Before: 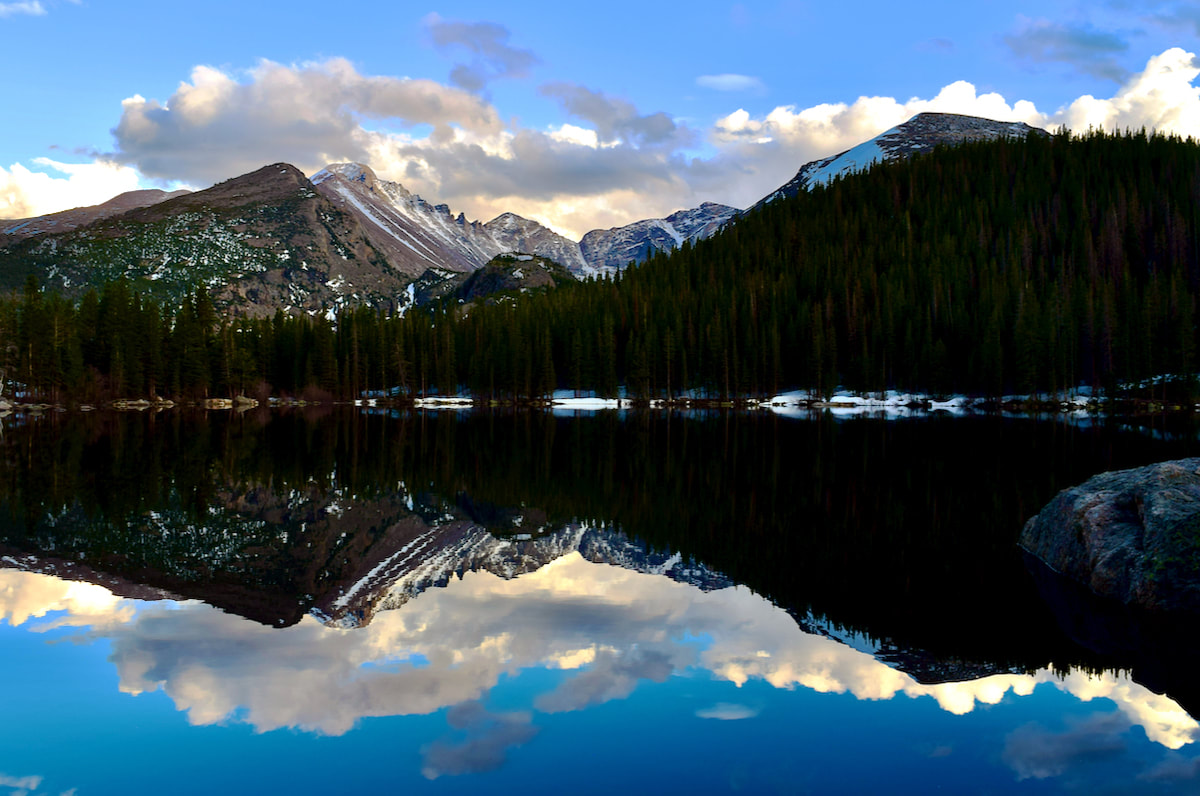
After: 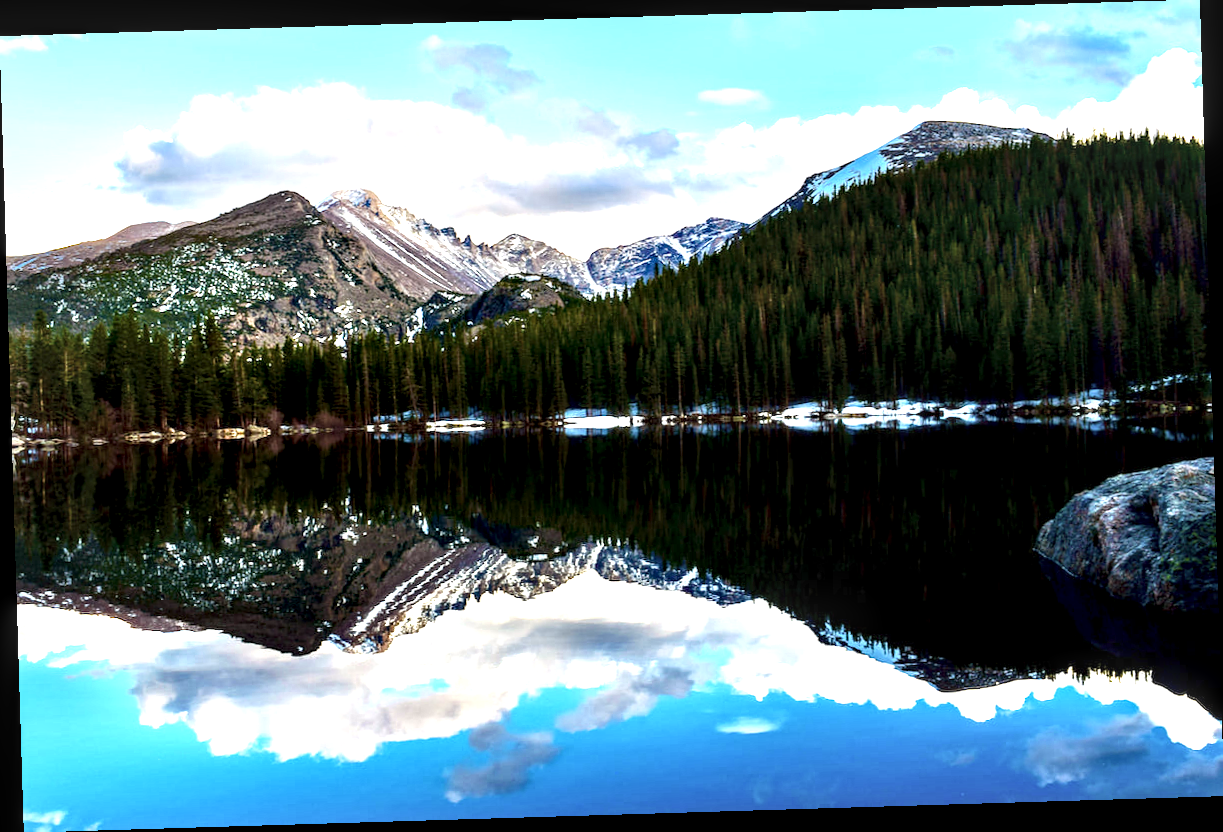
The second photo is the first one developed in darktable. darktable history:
local contrast: highlights 80%, shadows 57%, detail 175%, midtone range 0.602
exposure: black level correction 0, exposure 1.198 EV, compensate exposure bias true, compensate highlight preservation false
rotate and perspective: rotation -1.75°, automatic cropping off
